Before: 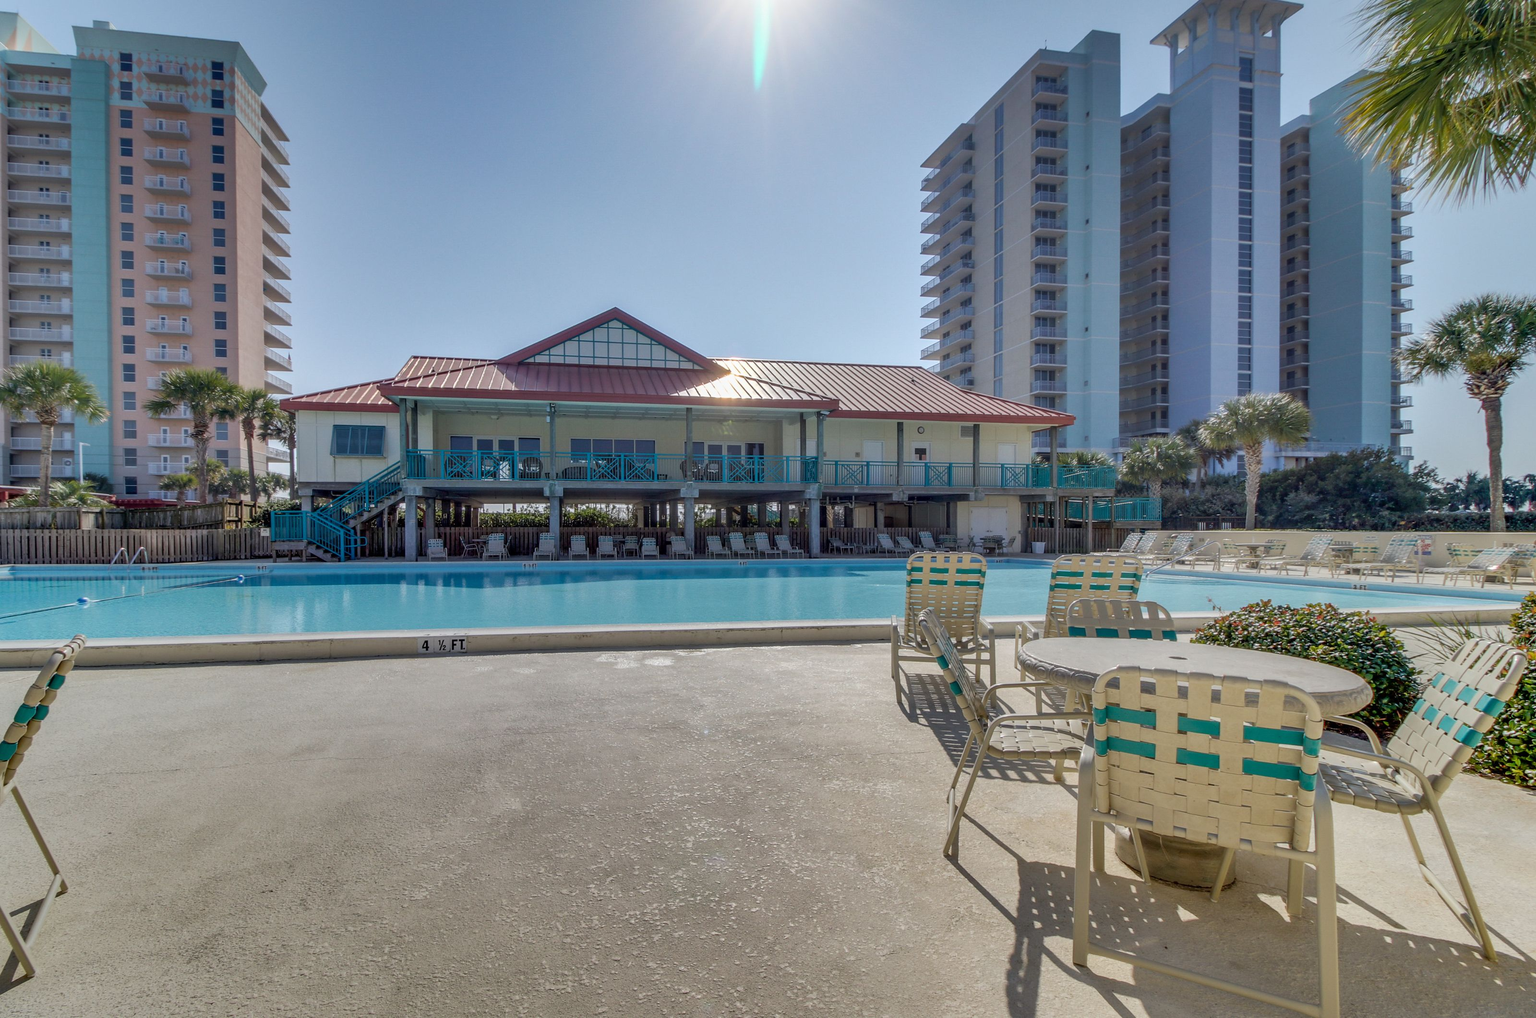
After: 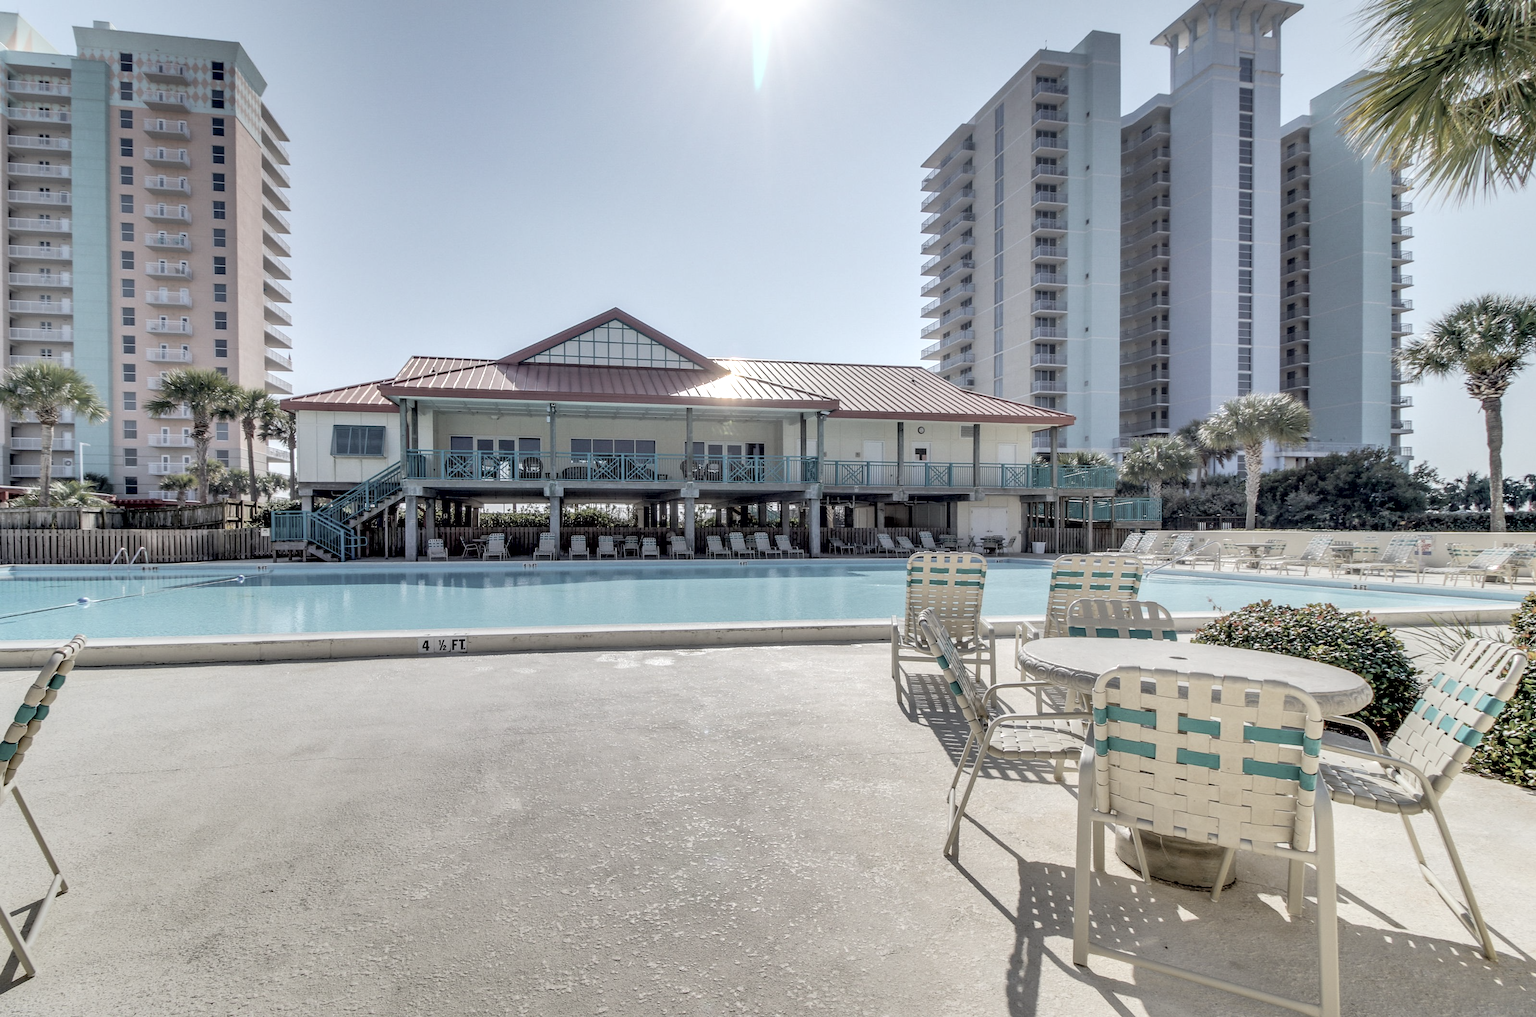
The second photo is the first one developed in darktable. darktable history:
contrast brightness saturation: brightness 0.18, saturation -0.5
exposure: black level correction 0.01, exposure 0.014 EV, compensate highlight preservation false
tone equalizer: -8 EV -0.417 EV, -7 EV -0.389 EV, -6 EV -0.333 EV, -5 EV -0.222 EV, -3 EV 0.222 EV, -2 EV 0.333 EV, -1 EV 0.389 EV, +0 EV 0.417 EV, edges refinement/feathering 500, mask exposure compensation -1.57 EV, preserve details no
